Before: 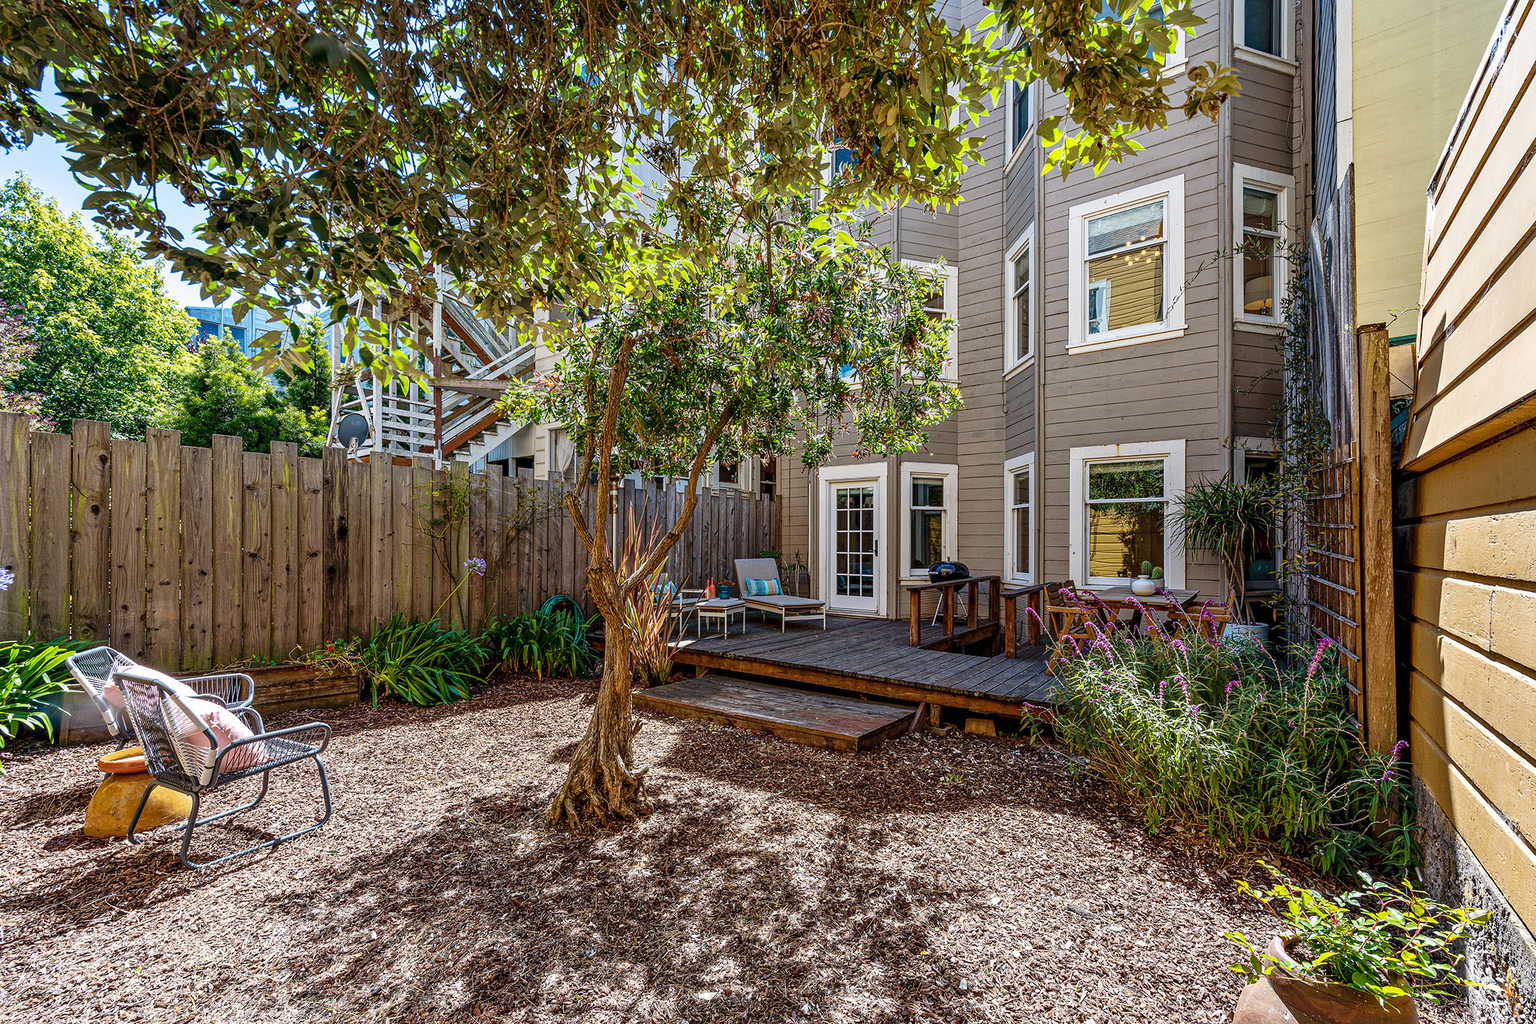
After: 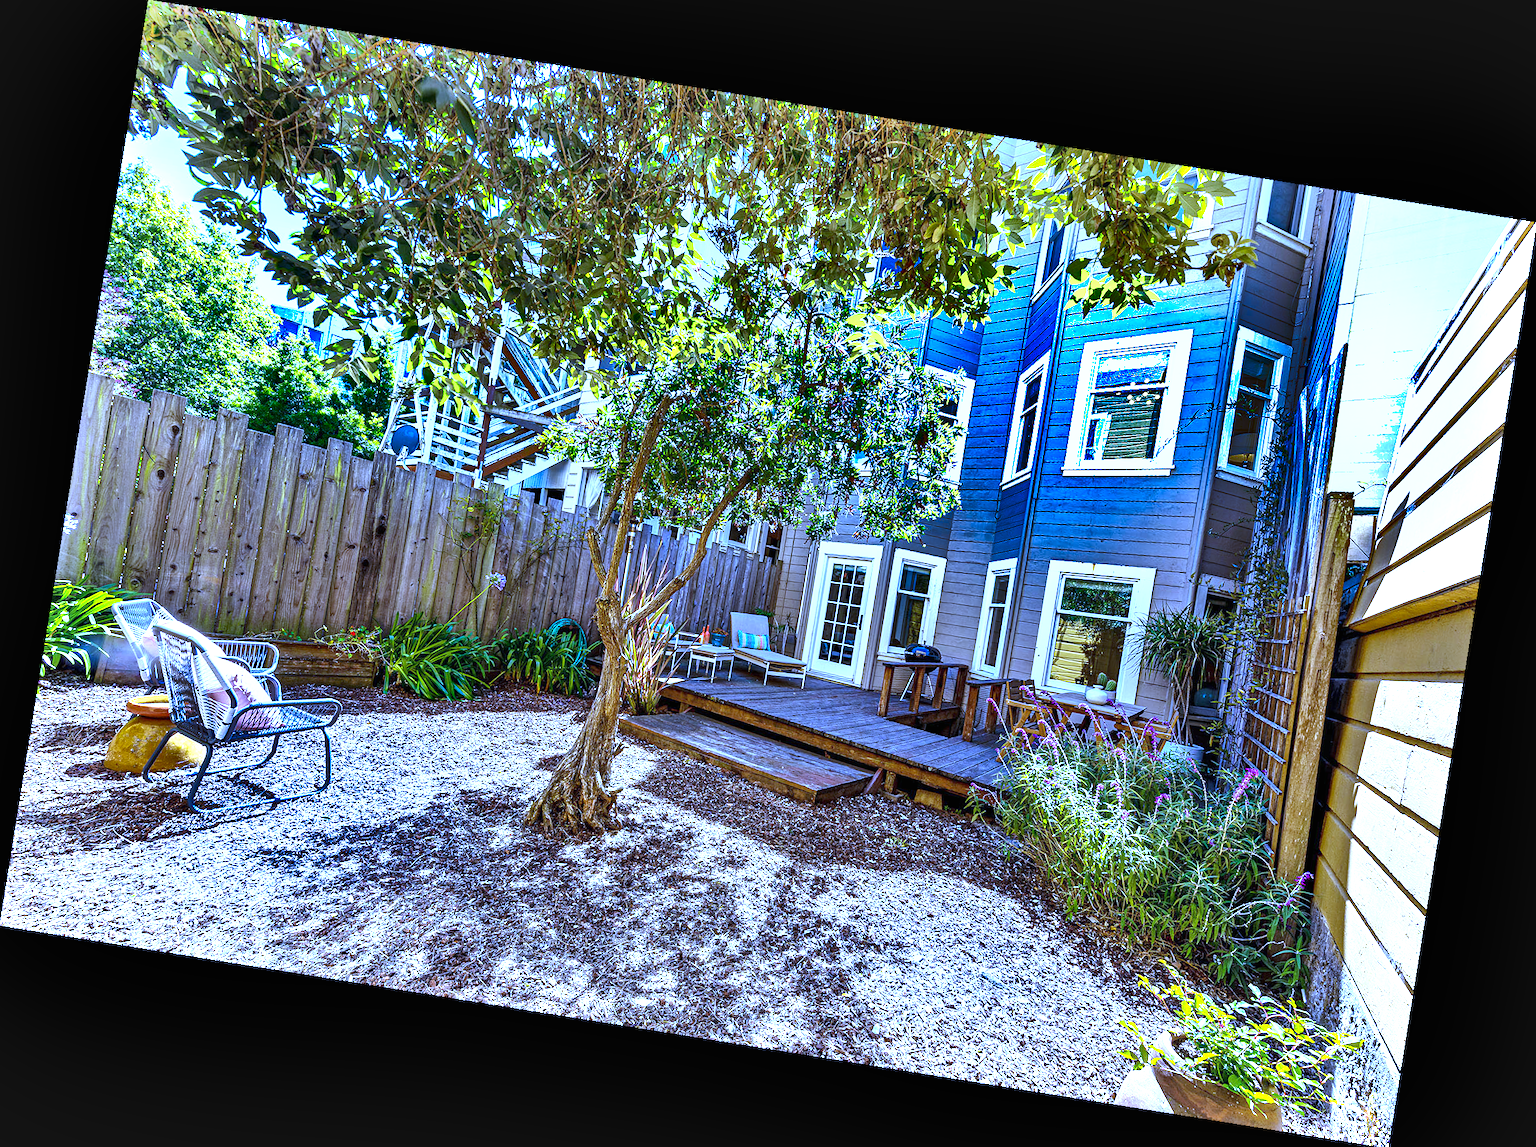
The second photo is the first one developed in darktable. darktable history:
rotate and perspective: rotation 9.12°, automatic cropping off
white balance: red 0.766, blue 1.537
shadows and highlights: radius 123.98, shadows 100, white point adjustment -3, highlights -100, highlights color adjustment 89.84%, soften with gaussian
exposure: black level correction 0, exposure 1.379 EV, compensate exposure bias true, compensate highlight preservation false
